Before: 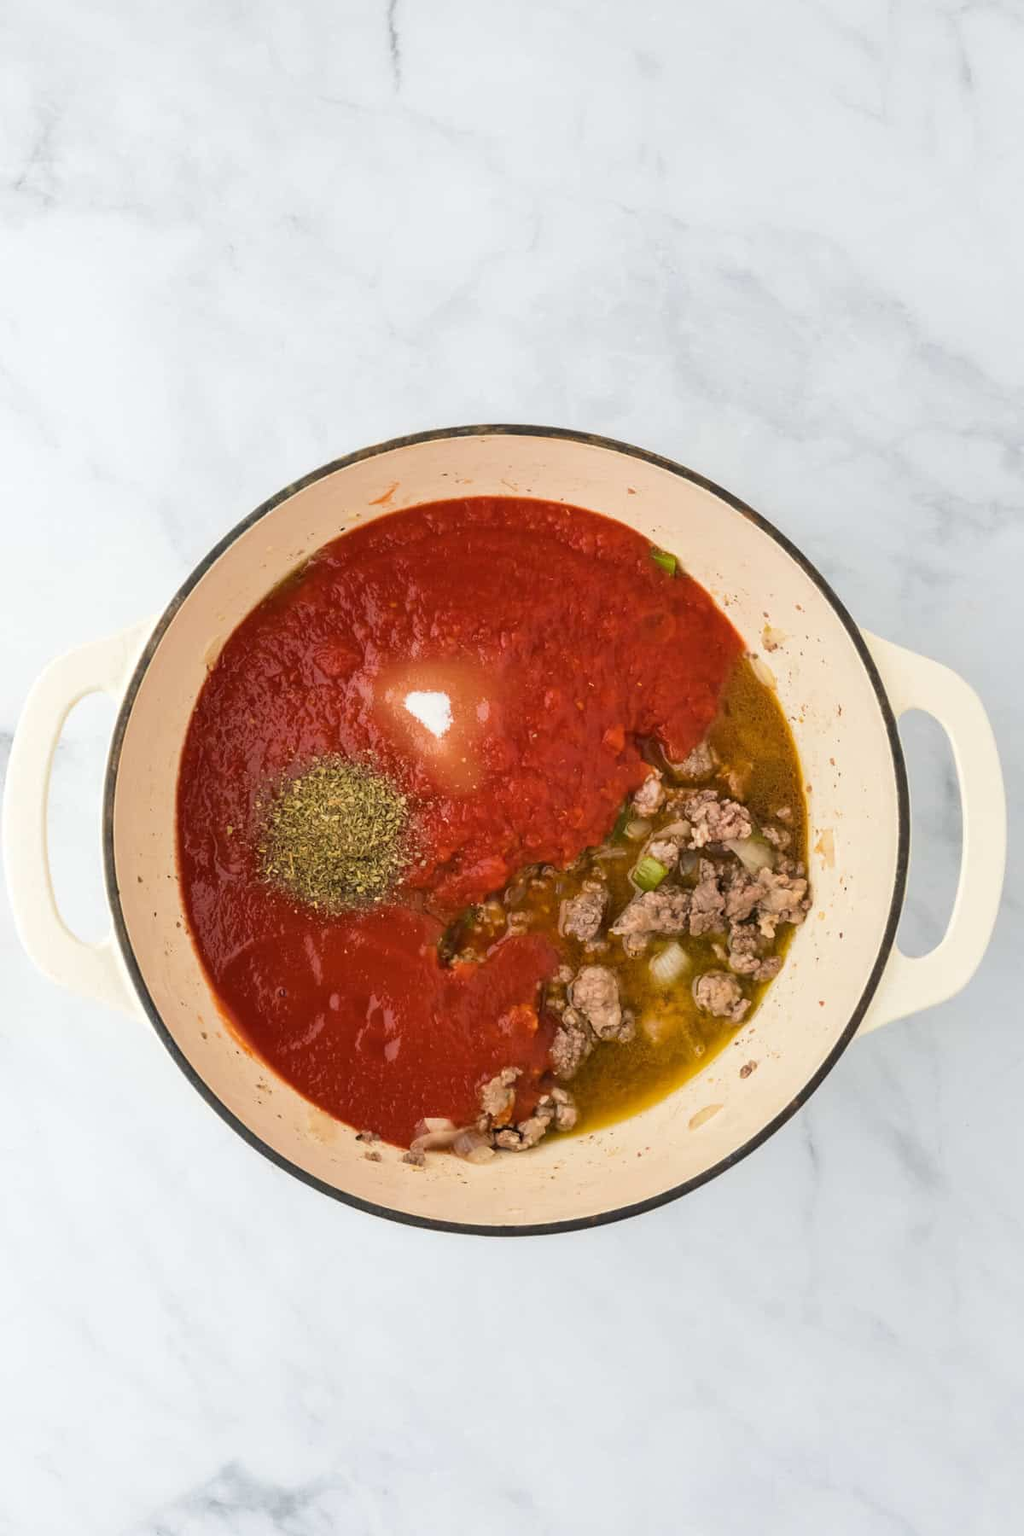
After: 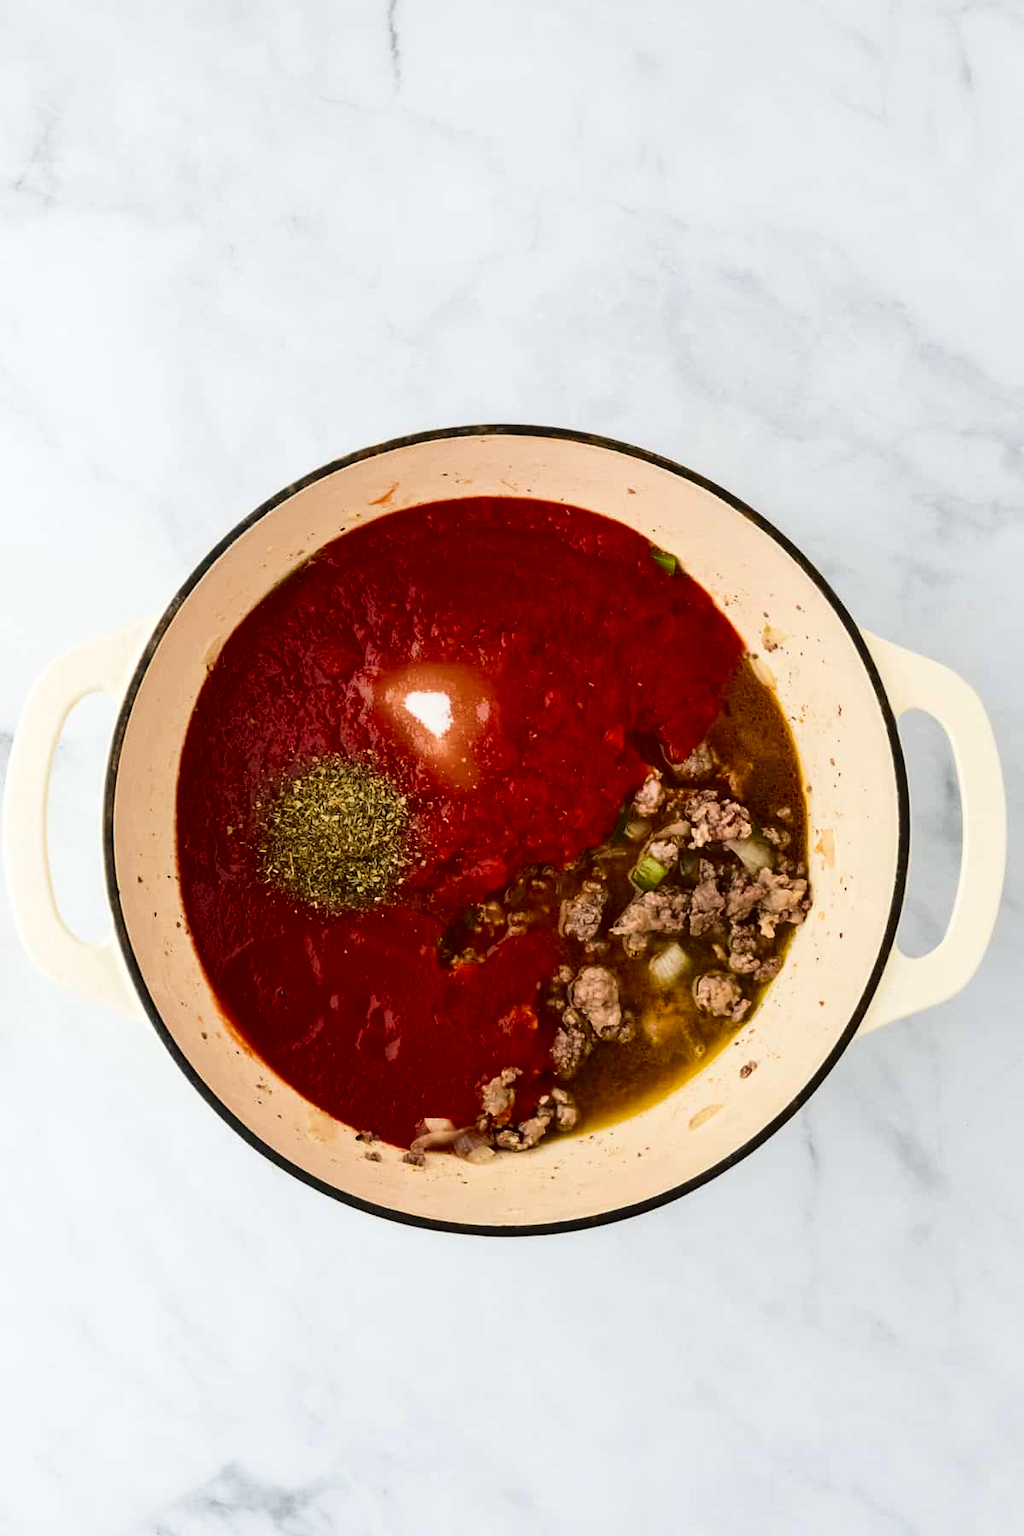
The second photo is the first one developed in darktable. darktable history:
contrast brightness saturation: contrast 0.241, brightness -0.223, saturation 0.136
